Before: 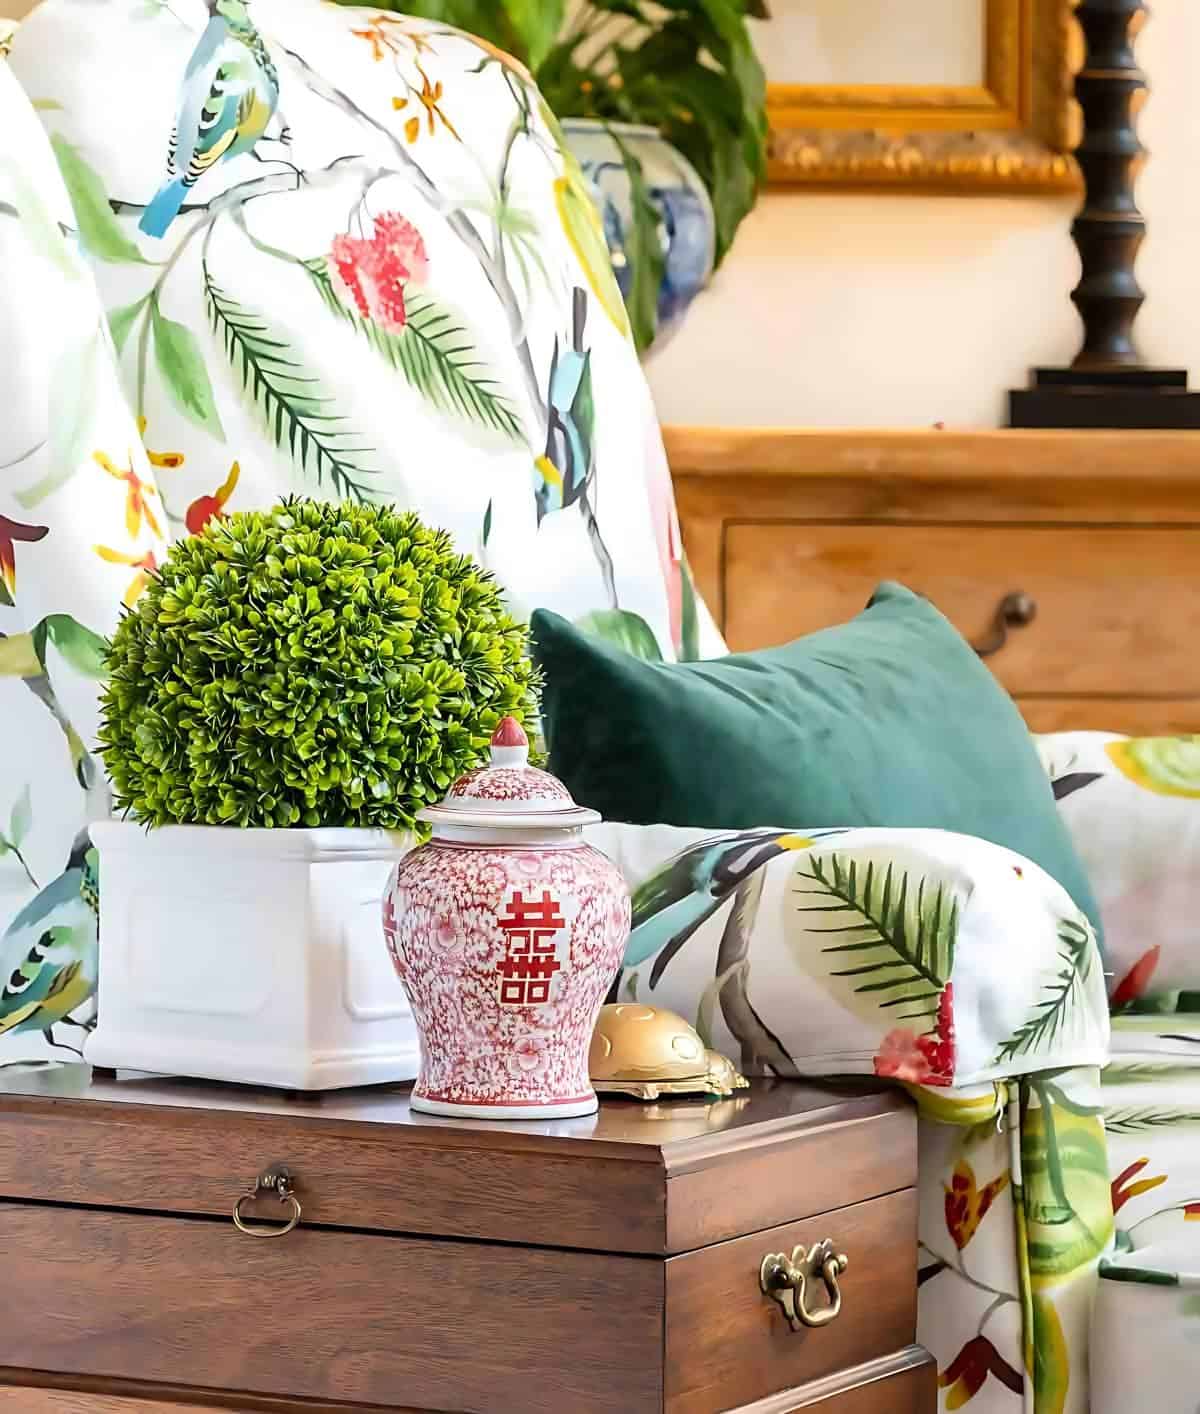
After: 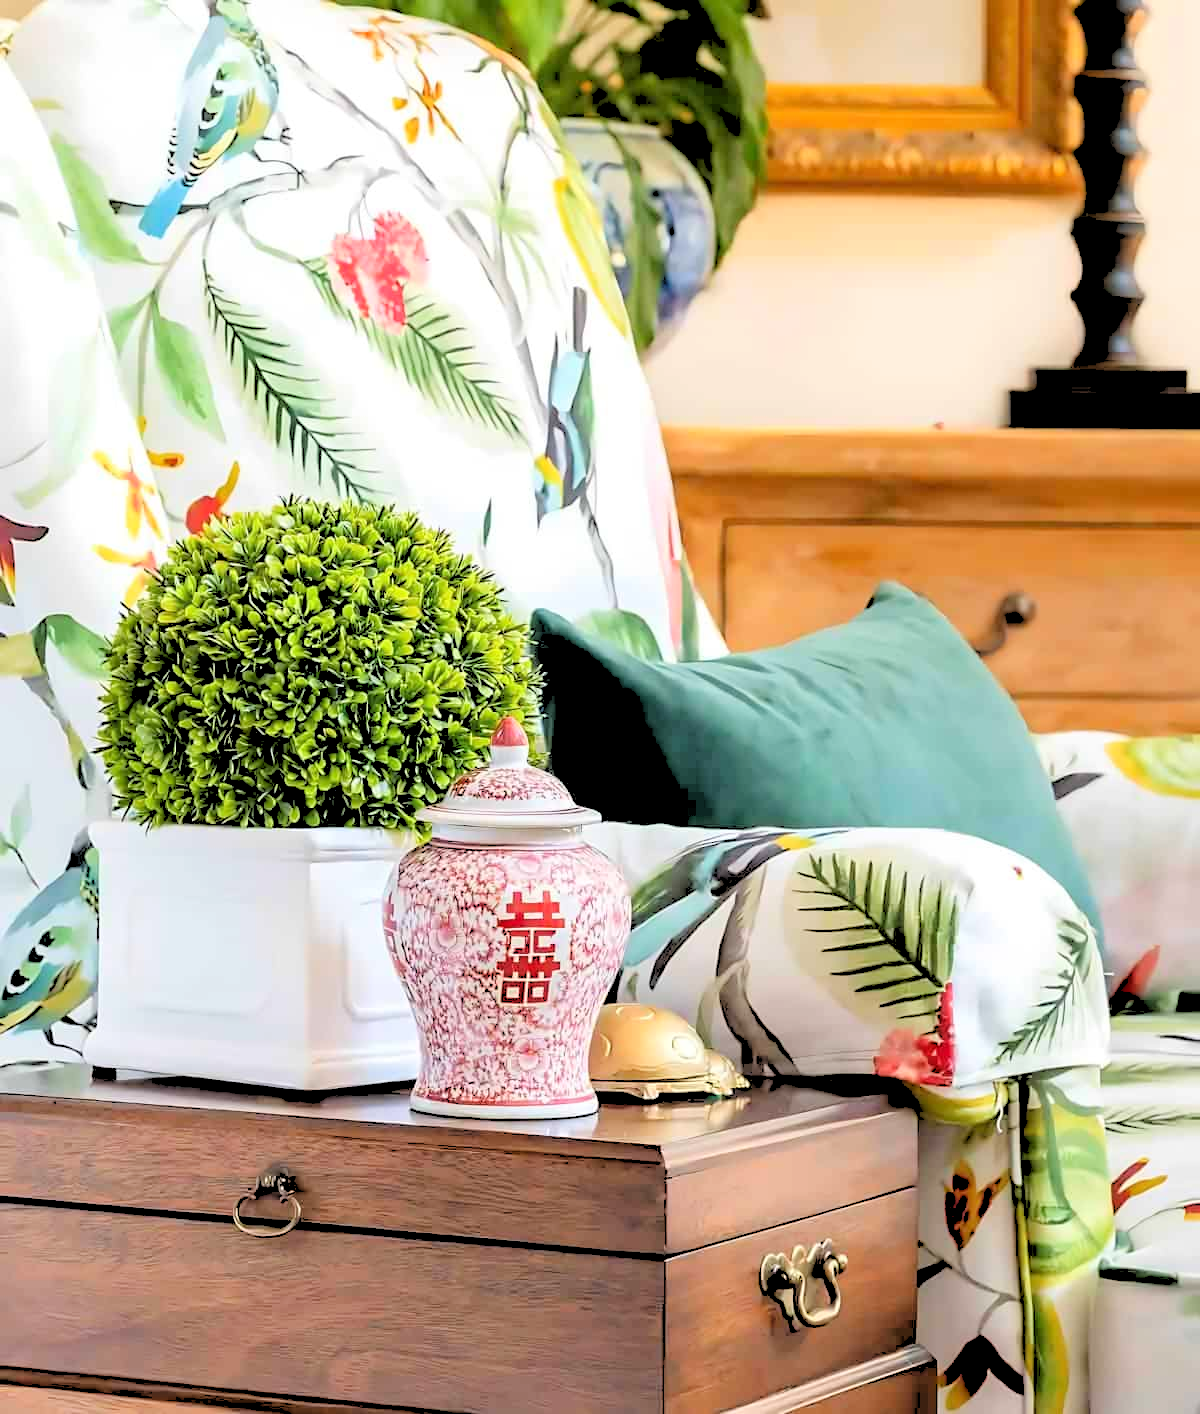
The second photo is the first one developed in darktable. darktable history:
color balance: on, module defaults
rgb levels: levels [[0.027, 0.429, 0.996], [0, 0.5, 1], [0, 0.5, 1]]
